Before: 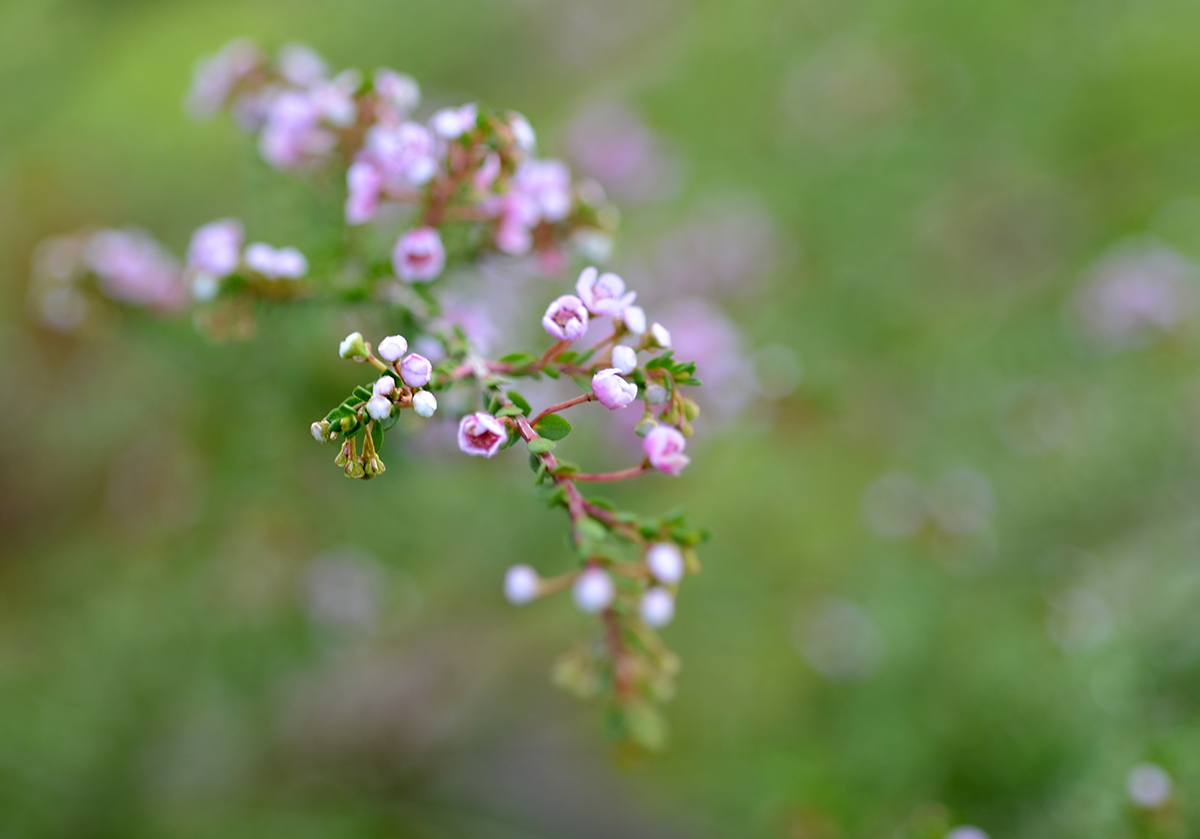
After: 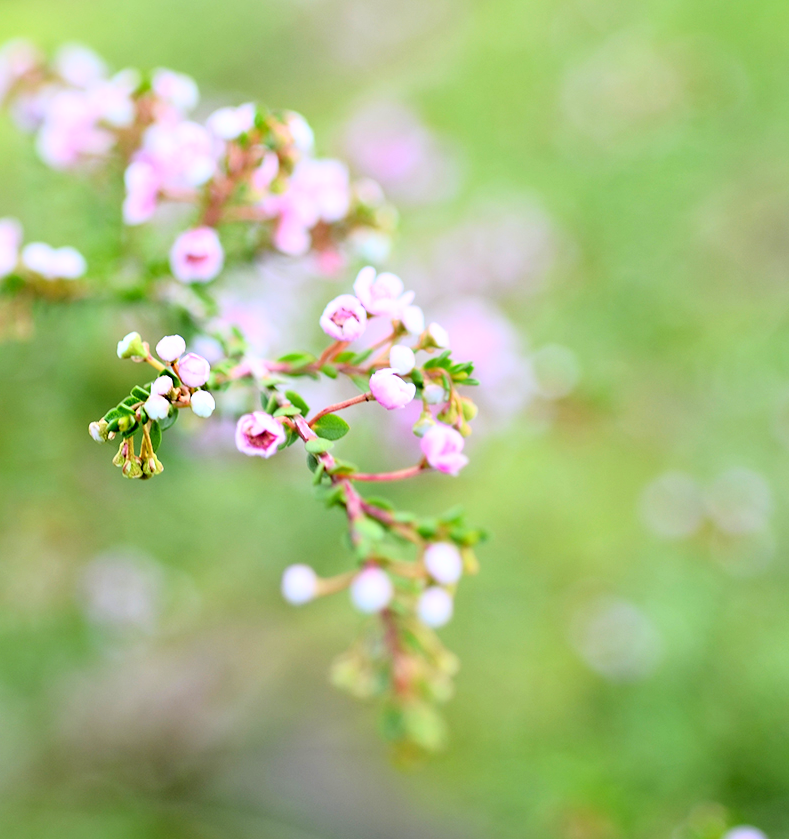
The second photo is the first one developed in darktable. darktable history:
crop and rotate: left 18.583%, right 15.626%
exposure: exposure -0.154 EV, compensate exposure bias true, compensate highlight preservation false
base curve: curves: ch0 [(0, 0) (0.012, 0.01) (0.073, 0.168) (0.31, 0.711) (0.645, 0.957) (1, 1)]
